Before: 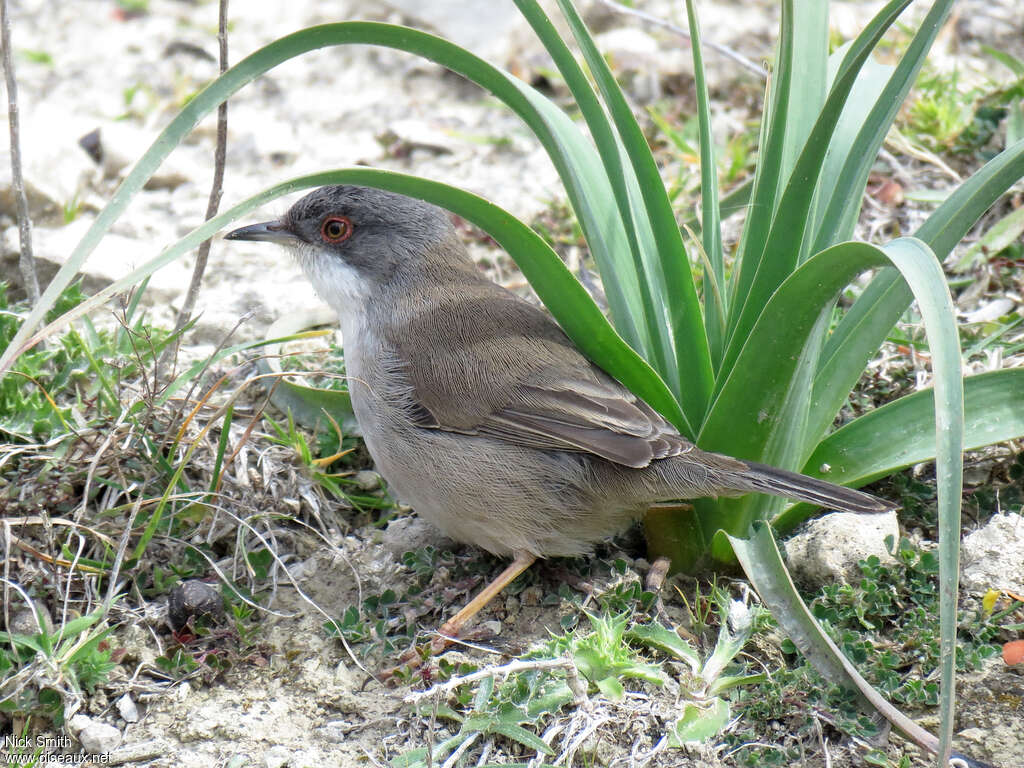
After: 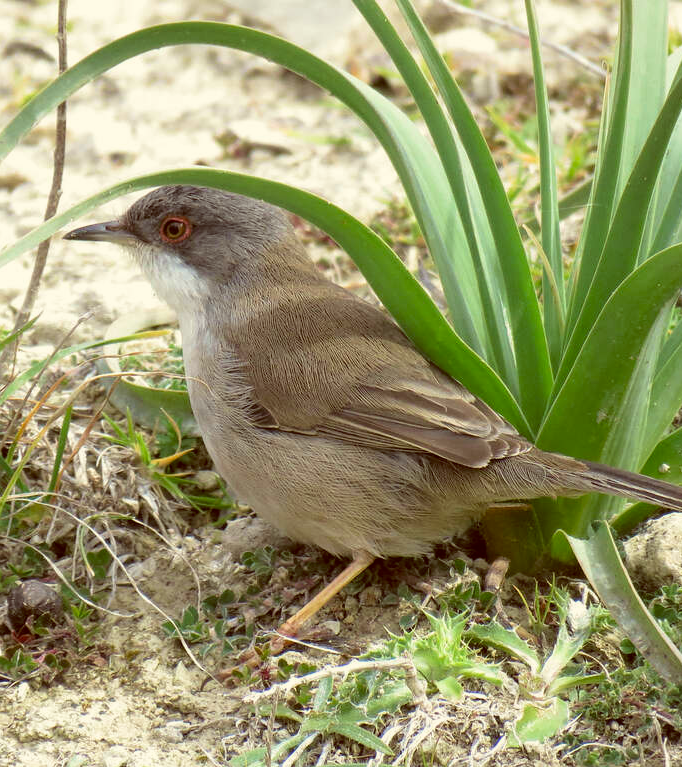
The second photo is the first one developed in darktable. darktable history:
color balance: lift [1.001, 1.007, 1, 0.993], gamma [1.023, 1.026, 1.01, 0.974], gain [0.964, 1.059, 1.073, 0.927]
crop and rotate: left 15.754%, right 17.579%
velvia: on, module defaults
